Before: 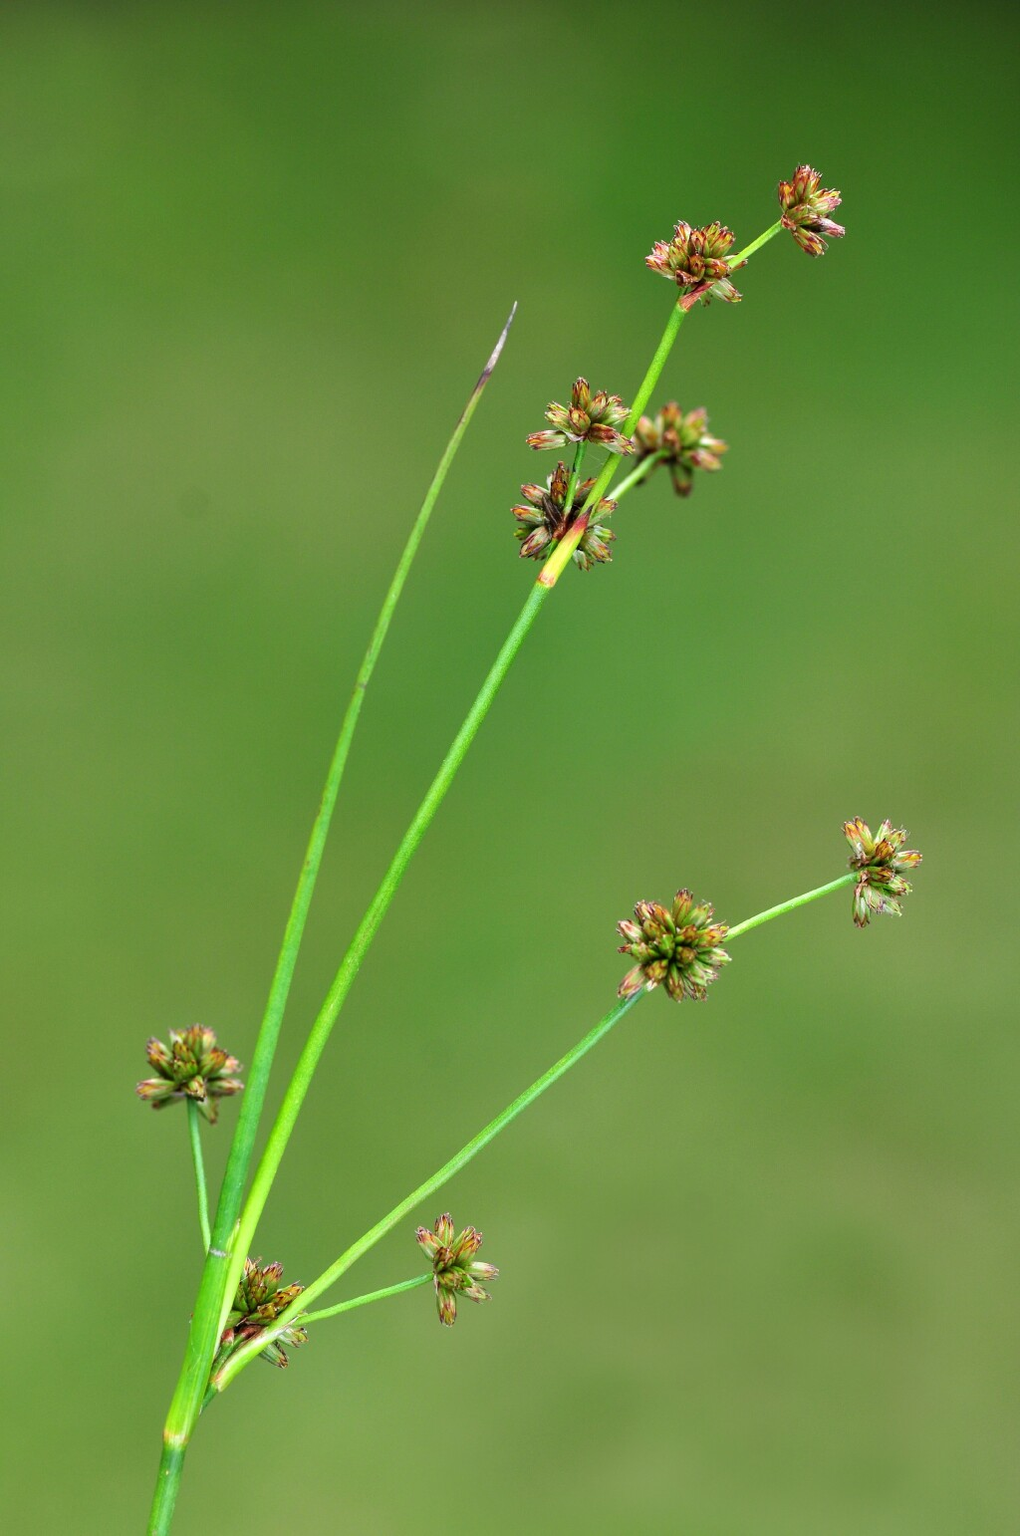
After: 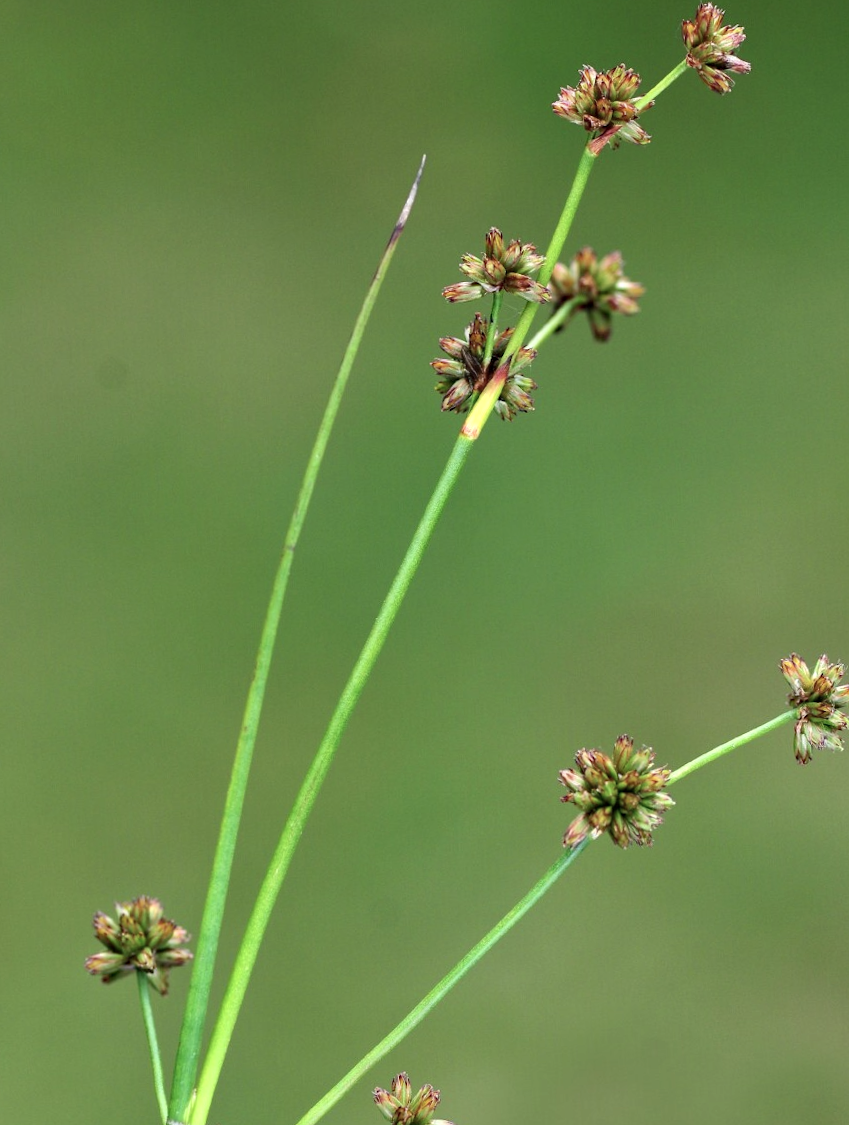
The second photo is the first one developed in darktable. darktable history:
crop and rotate: left 7.196%, top 4.574%, right 10.605%, bottom 13.178%
haze removal: compatibility mode true, adaptive false
contrast brightness saturation: contrast 0.06, brightness -0.01, saturation -0.23
rotate and perspective: rotation -3°, crop left 0.031, crop right 0.968, crop top 0.07, crop bottom 0.93
